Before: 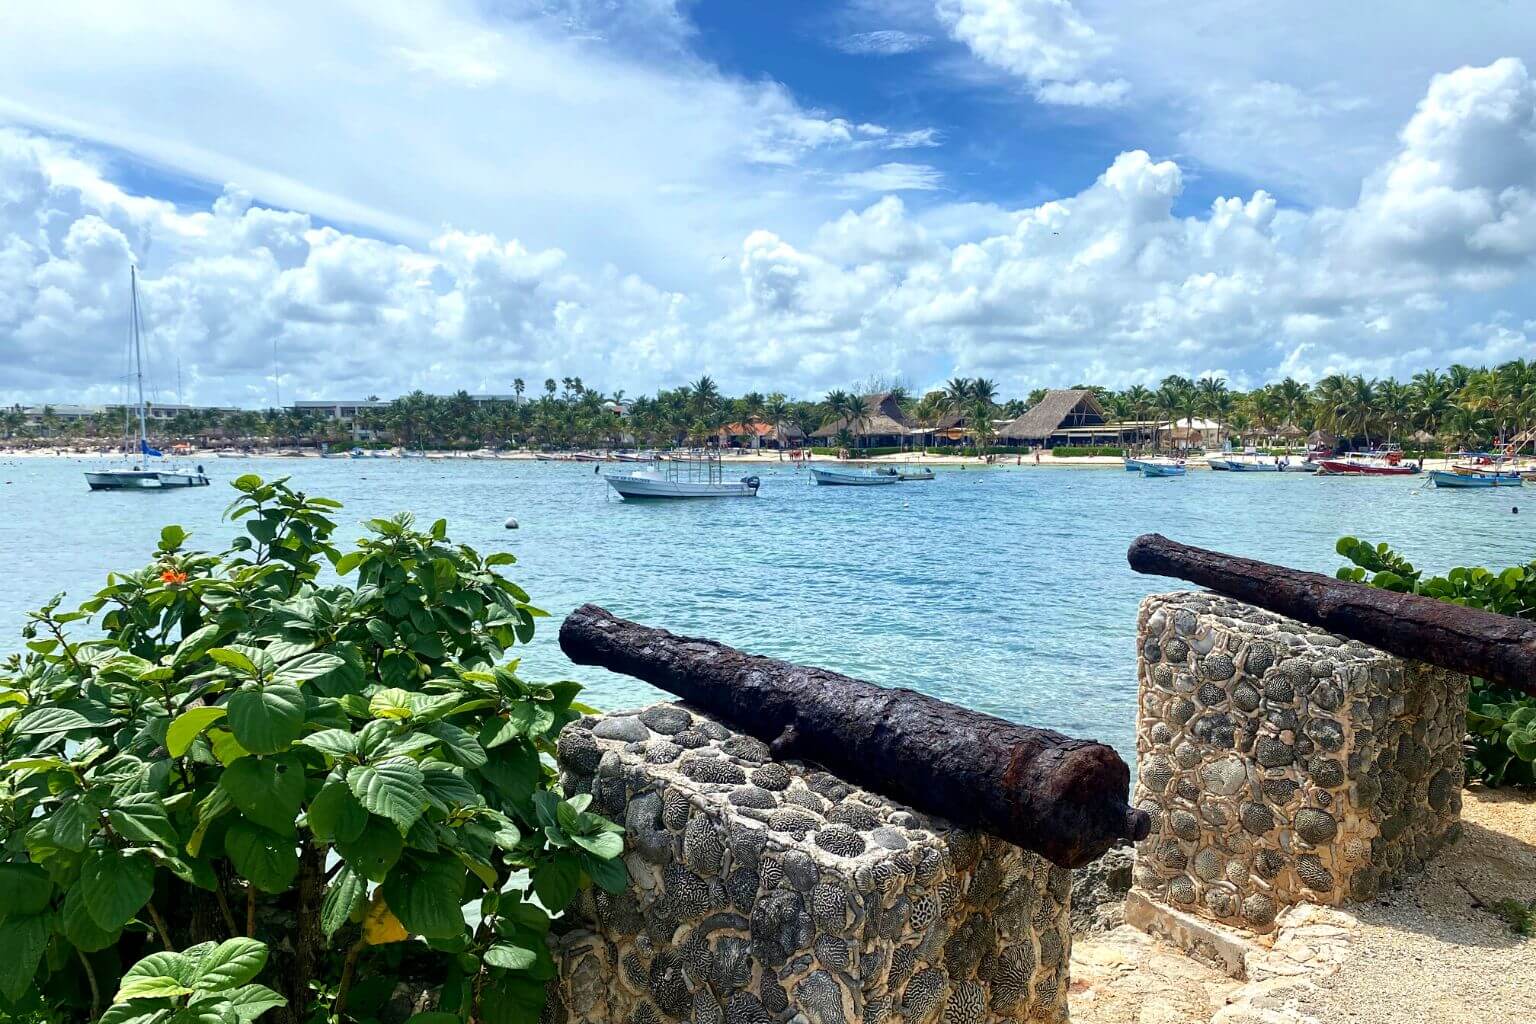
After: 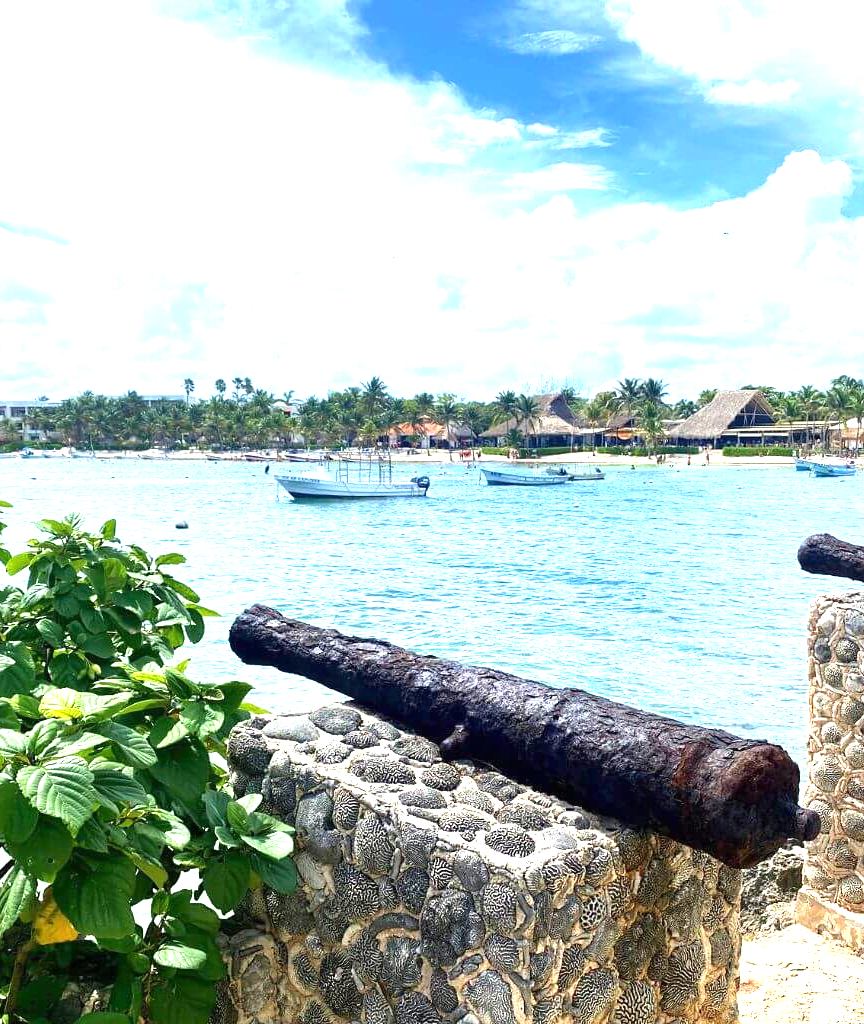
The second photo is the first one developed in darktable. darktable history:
exposure: black level correction 0, exposure 1.2 EV, compensate highlight preservation false
crop: left 21.496%, right 22.254%
